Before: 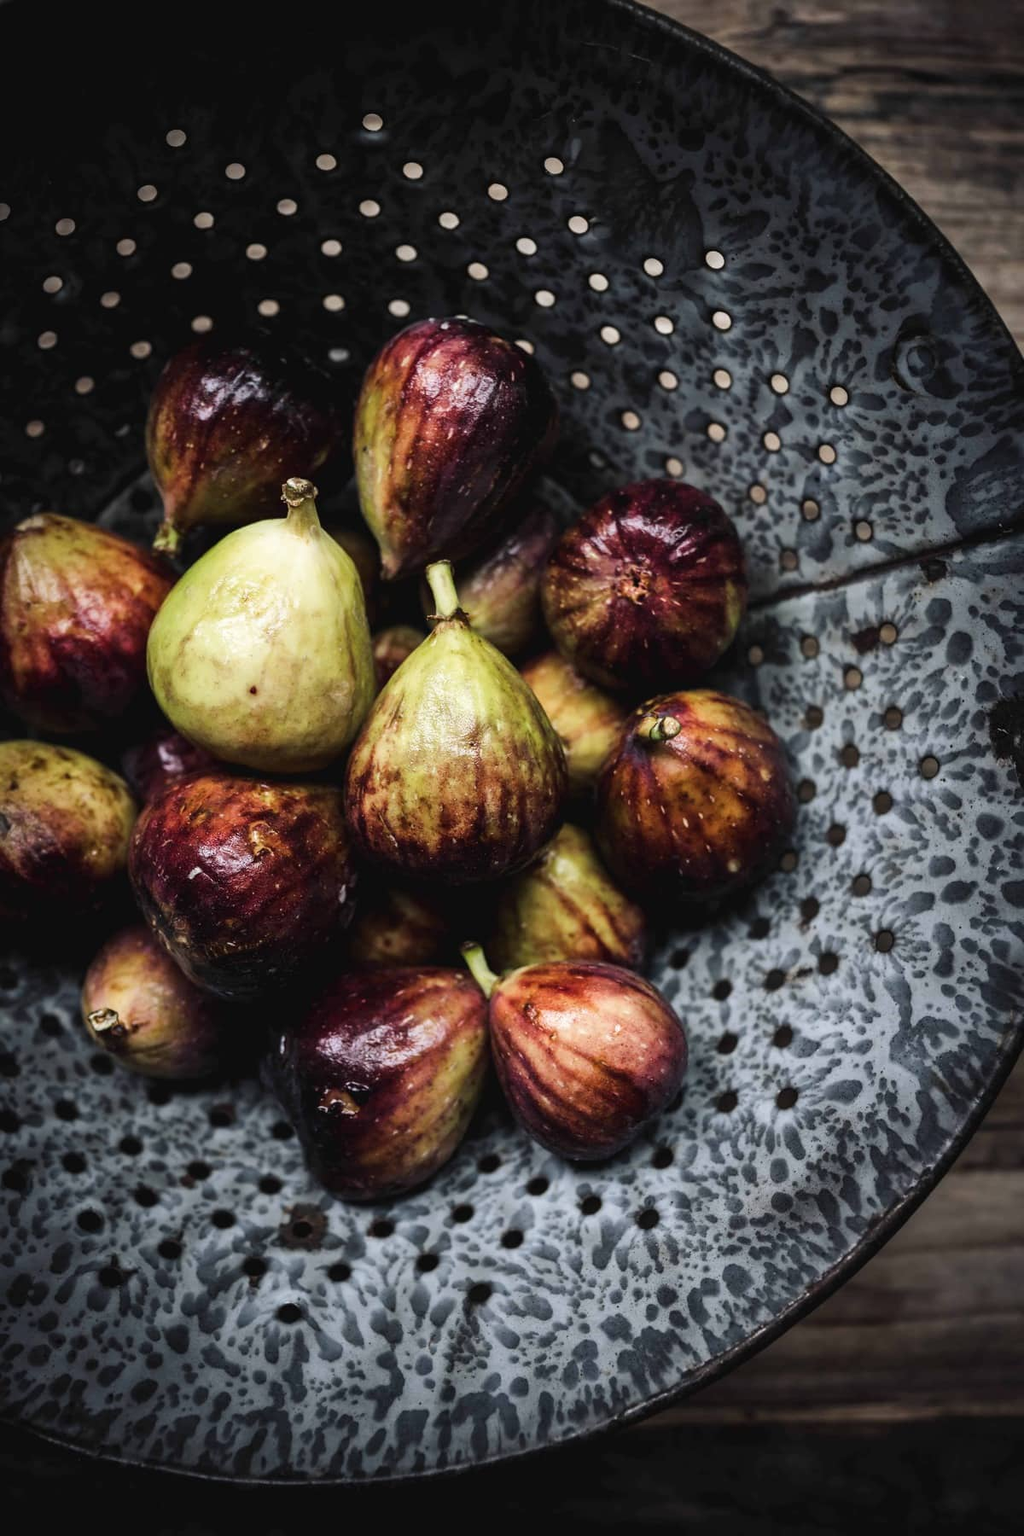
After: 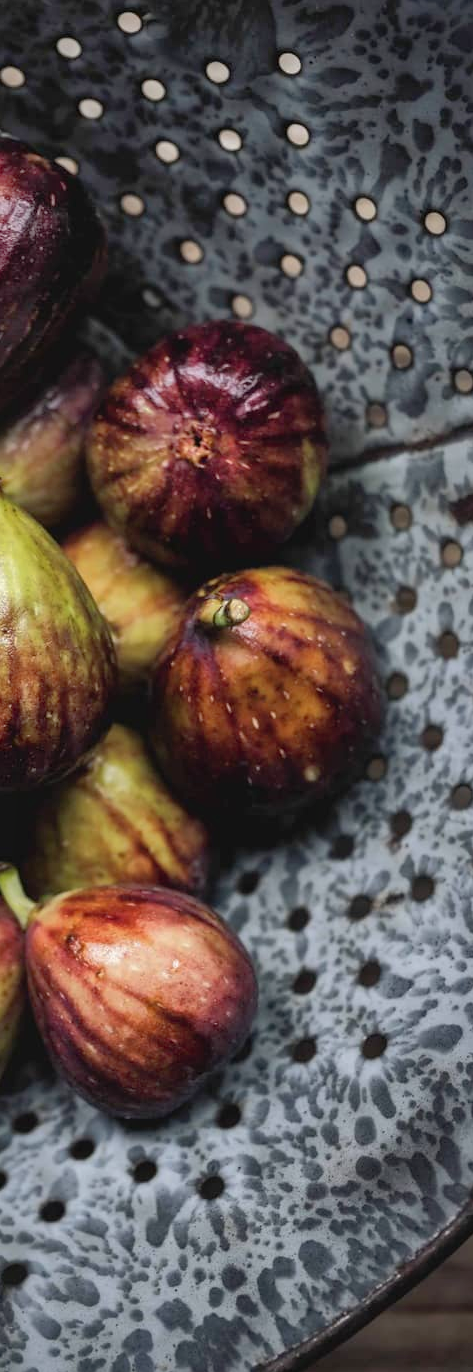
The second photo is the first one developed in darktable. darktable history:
crop: left 45.721%, top 13.393%, right 14.118%, bottom 10.01%
shadows and highlights: on, module defaults
color correction: highlights a* -0.137, highlights b* 0.137
